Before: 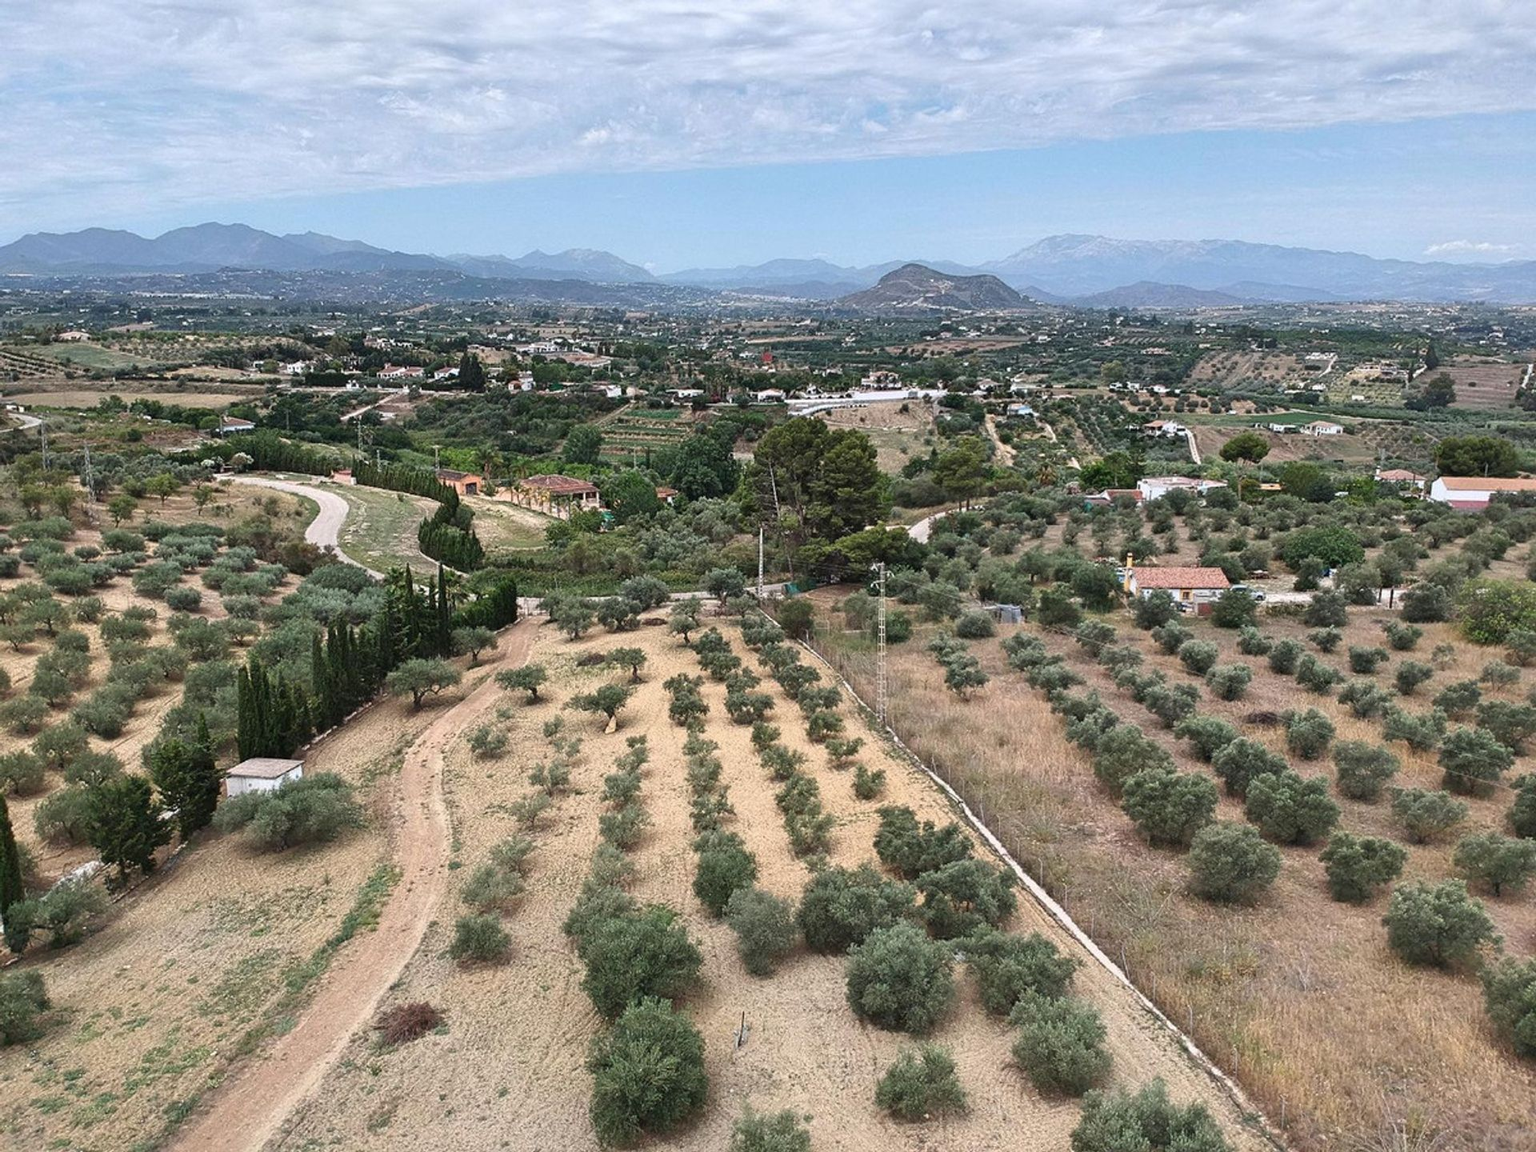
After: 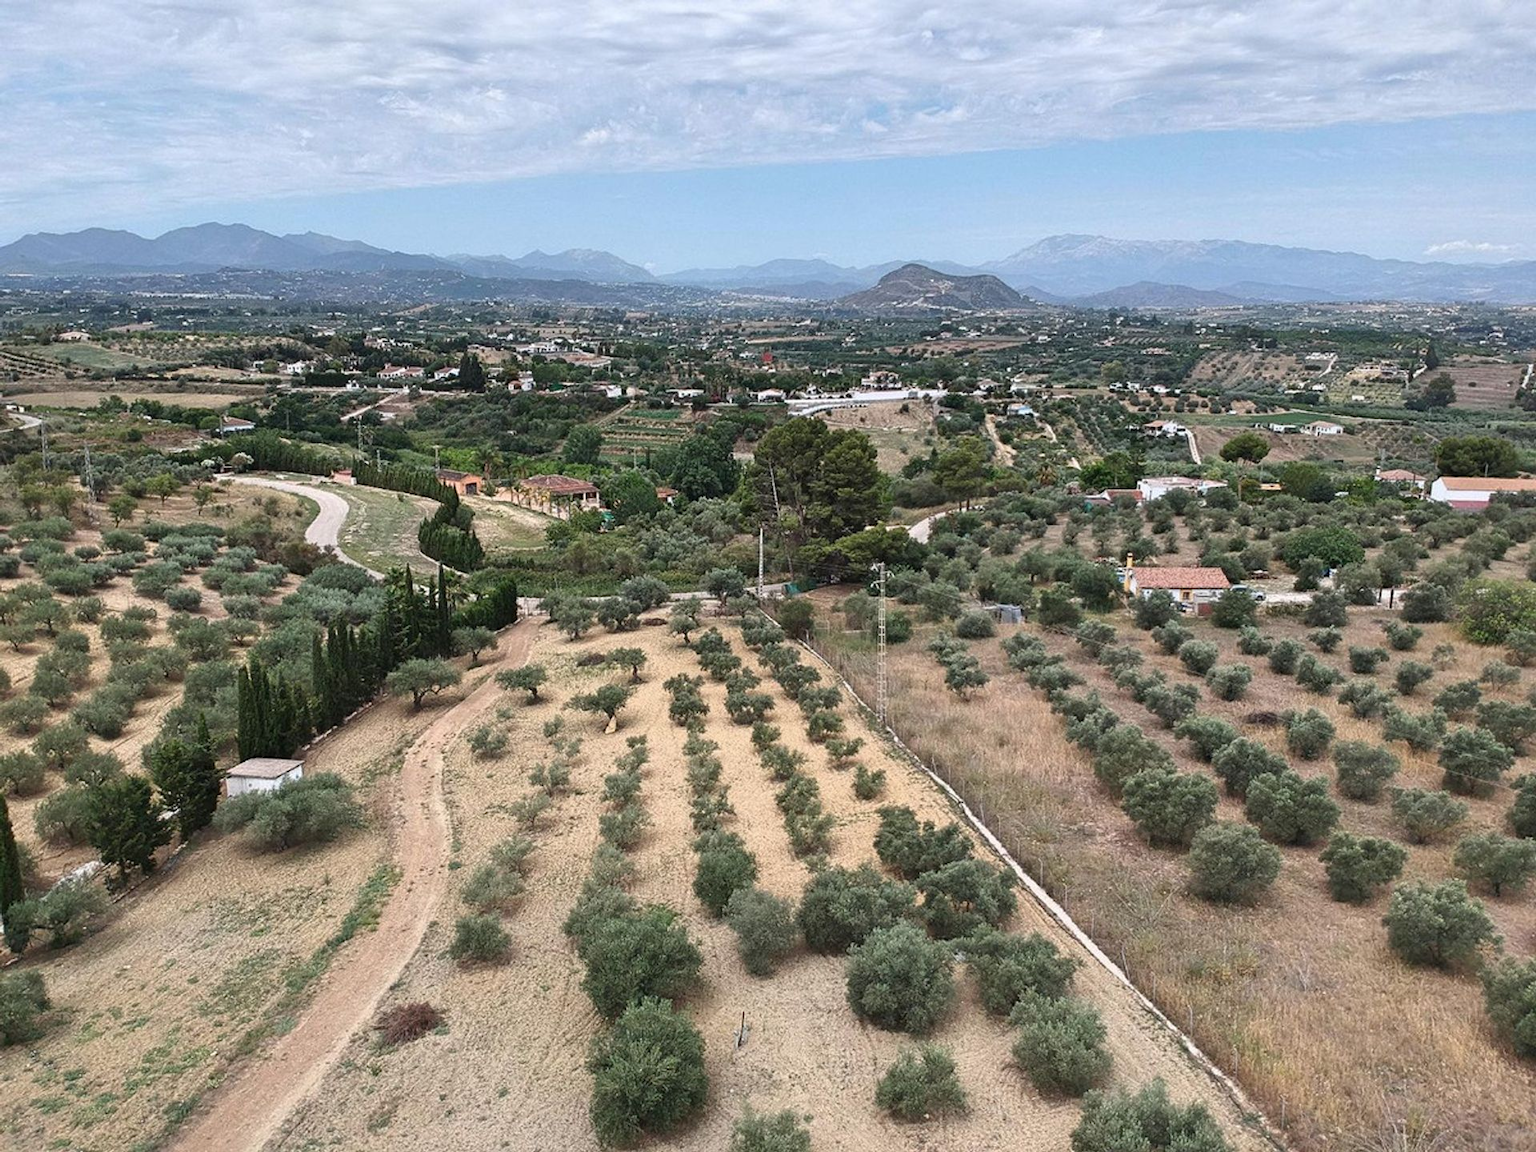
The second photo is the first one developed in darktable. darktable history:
color correction: highlights b* 0.008, saturation 0.976
